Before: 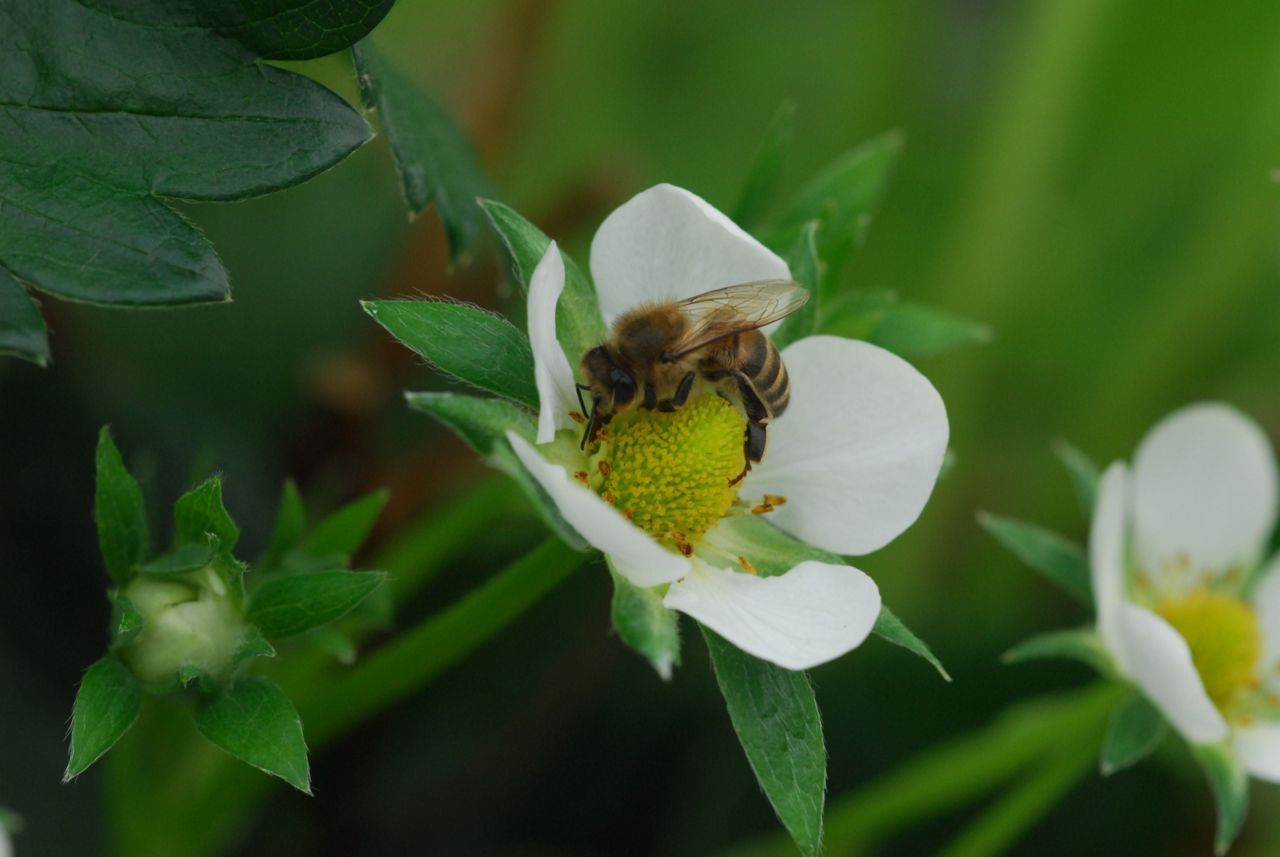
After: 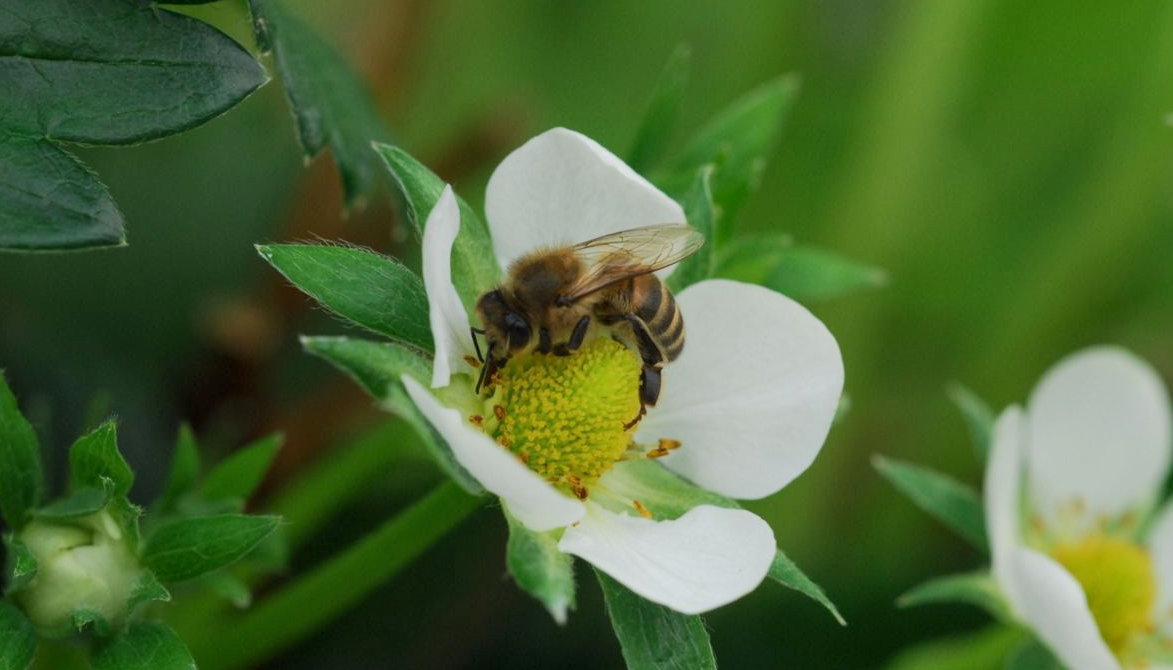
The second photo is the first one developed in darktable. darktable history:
crop: left 8.235%, top 6.565%, bottom 15.209%
base curve: curves: ch0 [(0, 0) (0.262, 0.32) (0.722, 0.705) (1, 1)]
local contrast: highlights 107%, shadows 103%, detail 119%, midtone range 0.2
